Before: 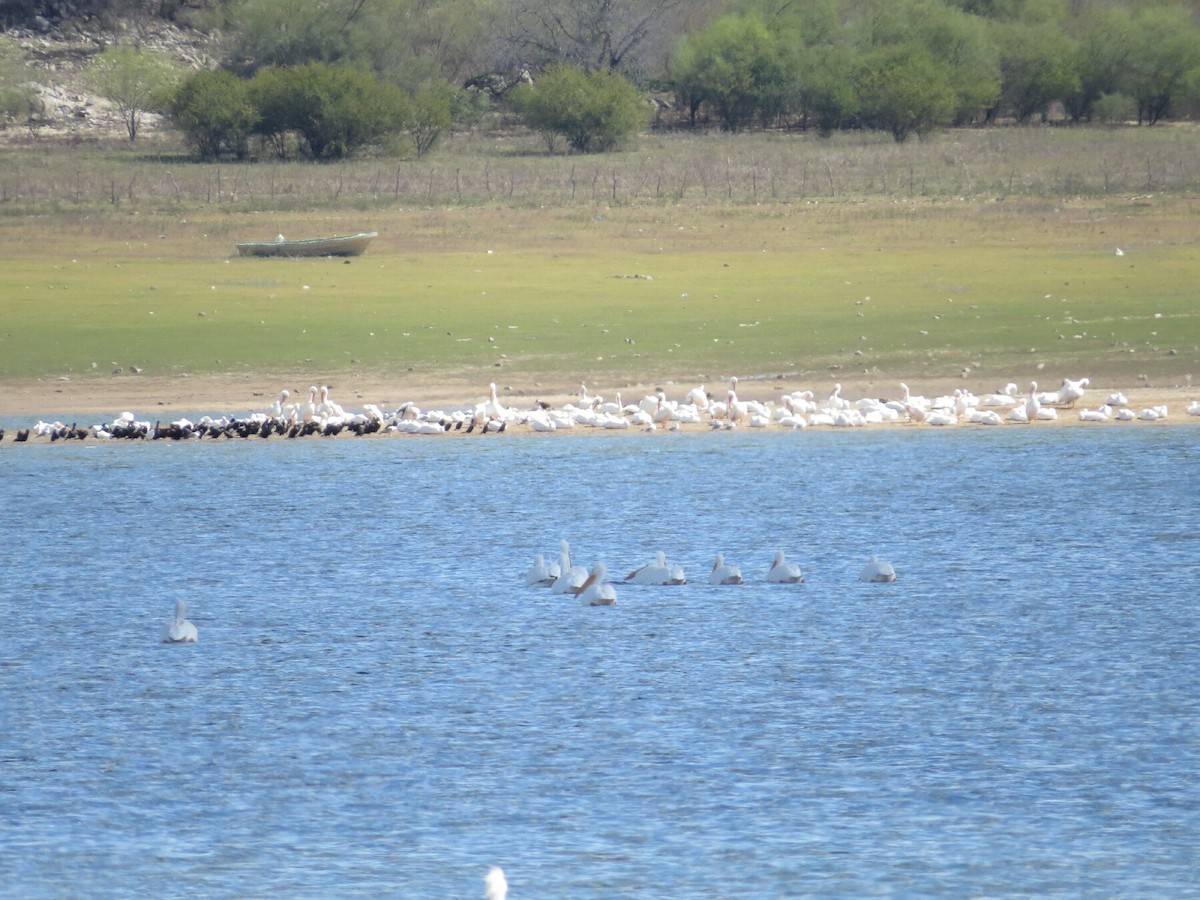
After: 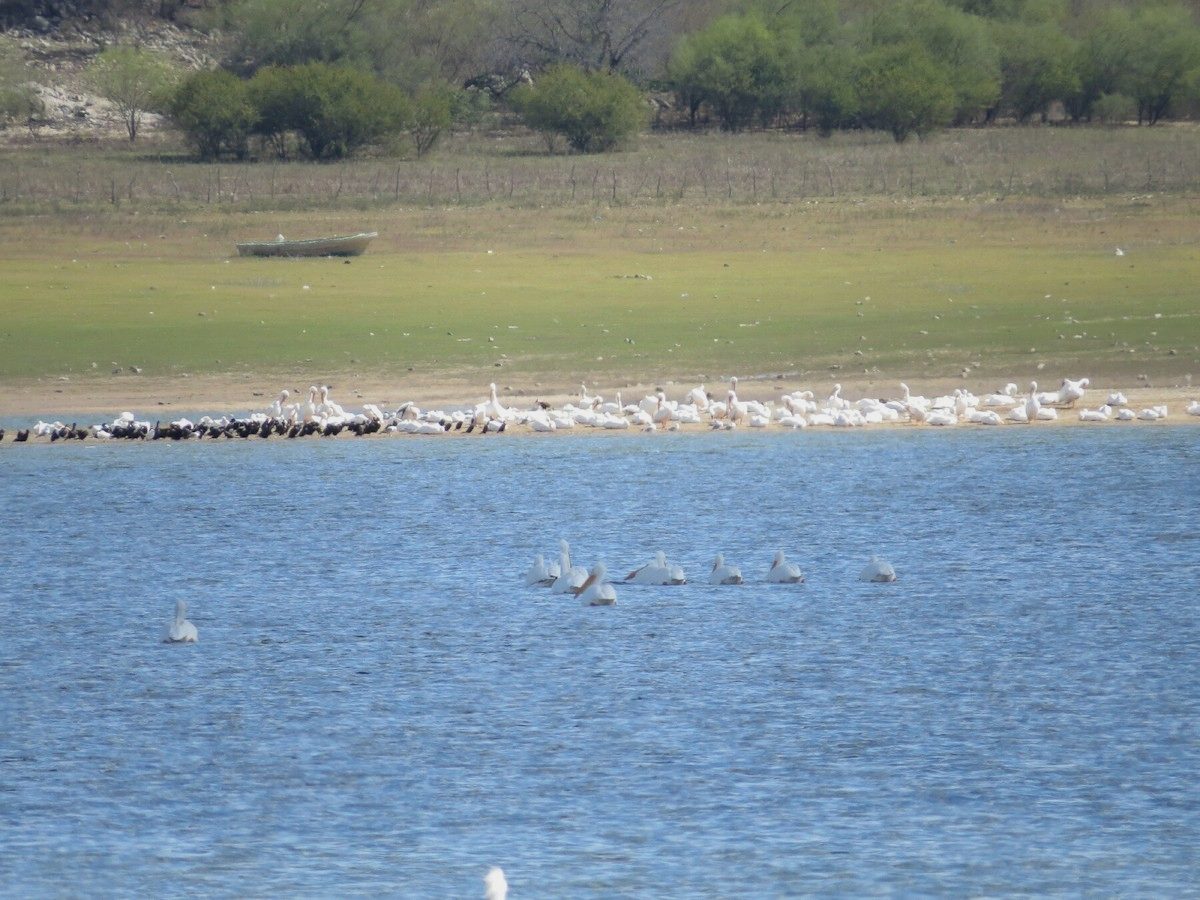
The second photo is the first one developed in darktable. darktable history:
tone equalizer: -8 EV 0.25 EV, -7 EV 0.419 EV, -6 EV 0.437 EV, -5 EV 0.275 EV, -3 EV -0.262 EV, -2 EV -0.403 EV, -1 EV -0.427 EV, +0 EV -0.22 EV
